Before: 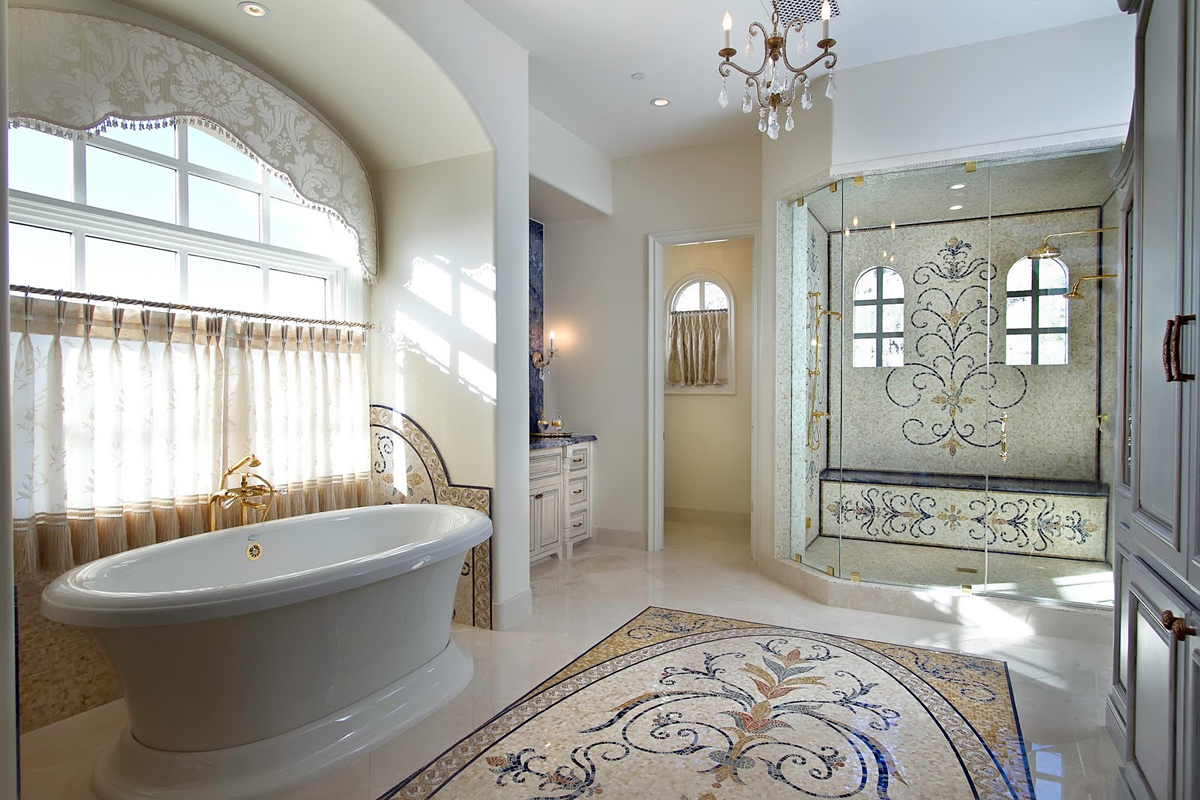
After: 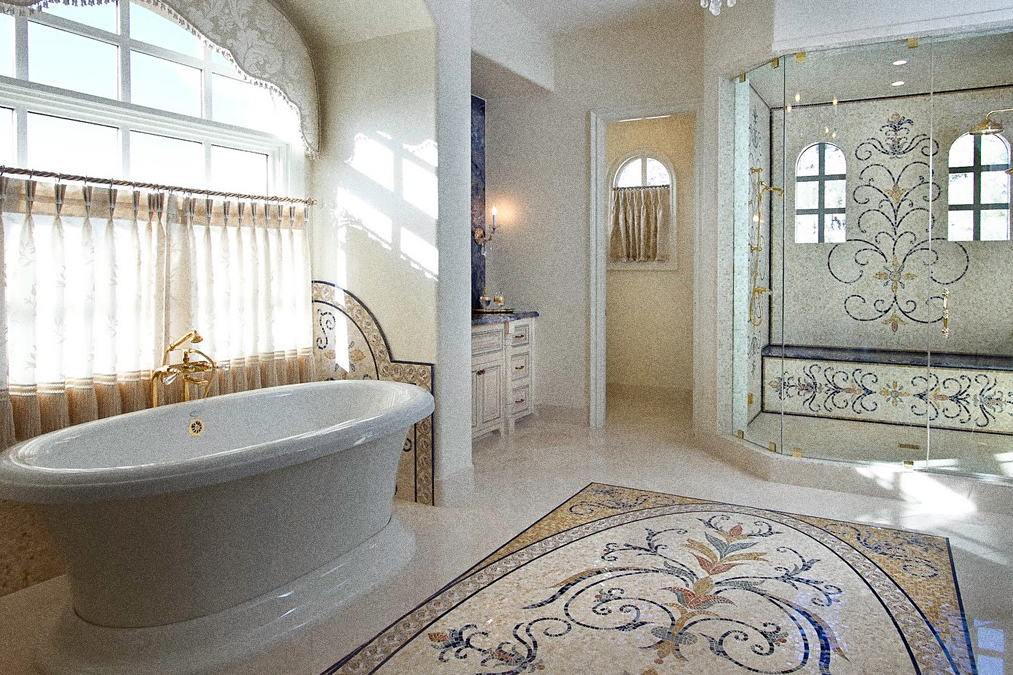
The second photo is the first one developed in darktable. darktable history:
crop and rotate: left 4.842%, top 15.51%, right 10.668%
grain: coarseness 0.09 ISO, strength 40%
